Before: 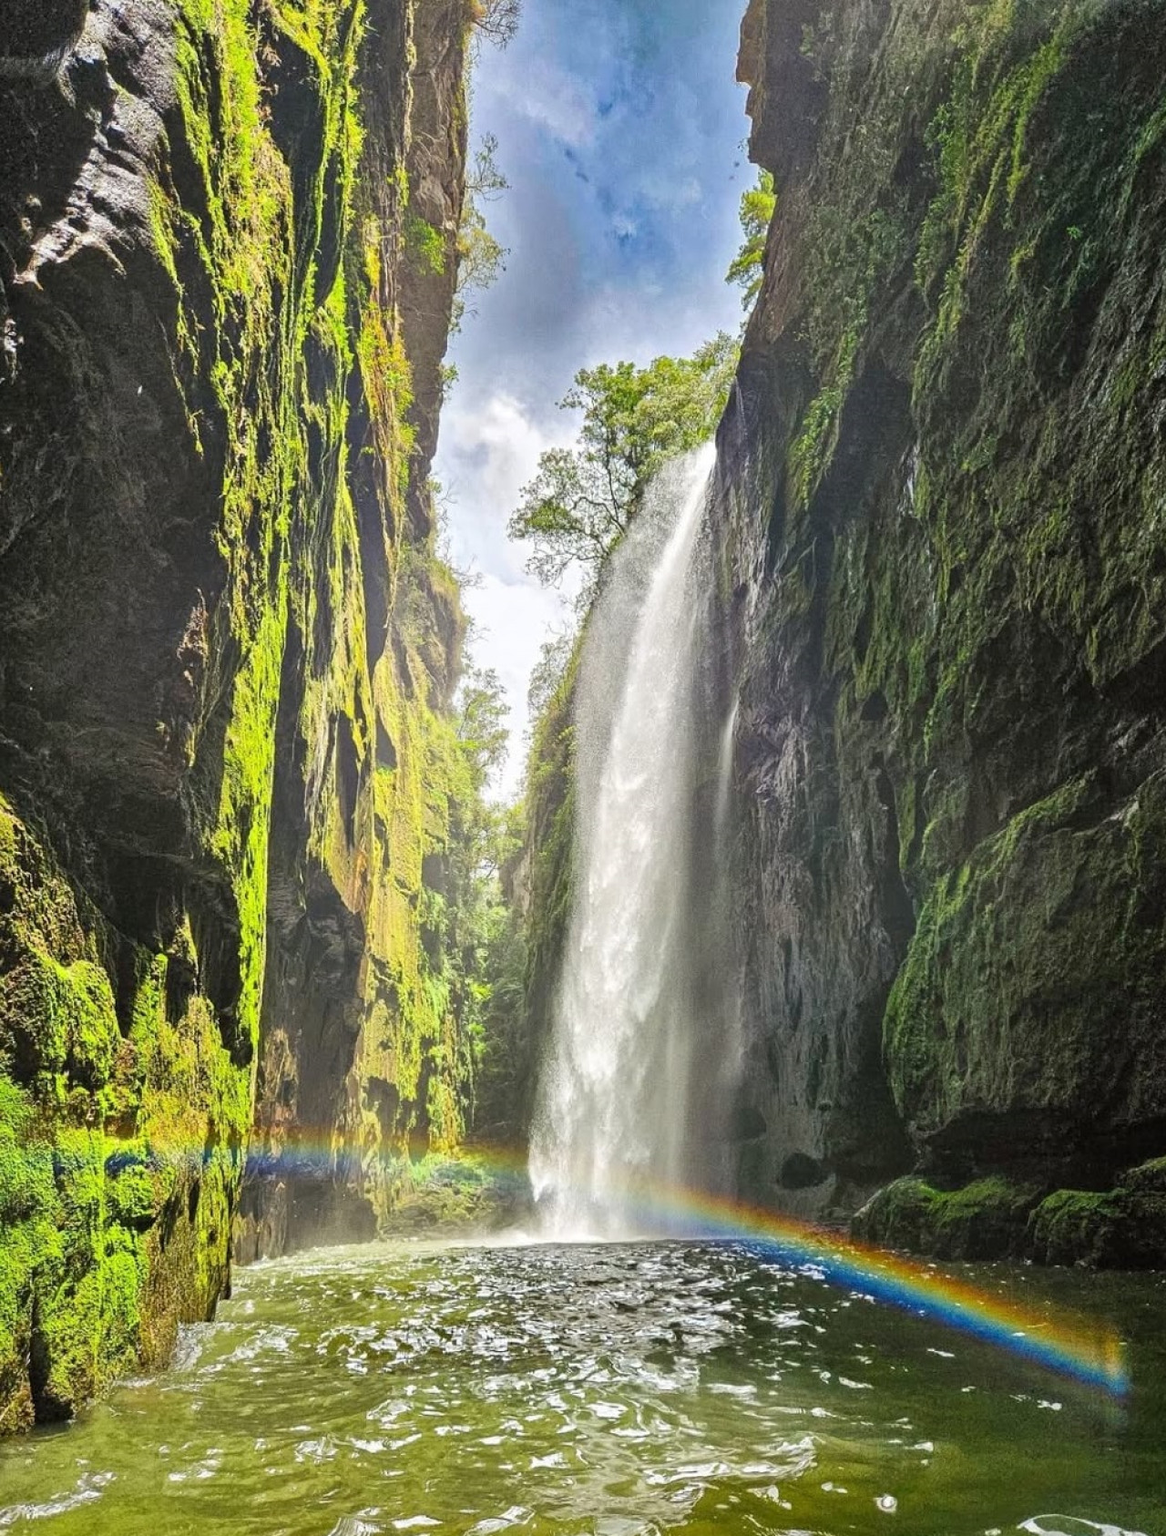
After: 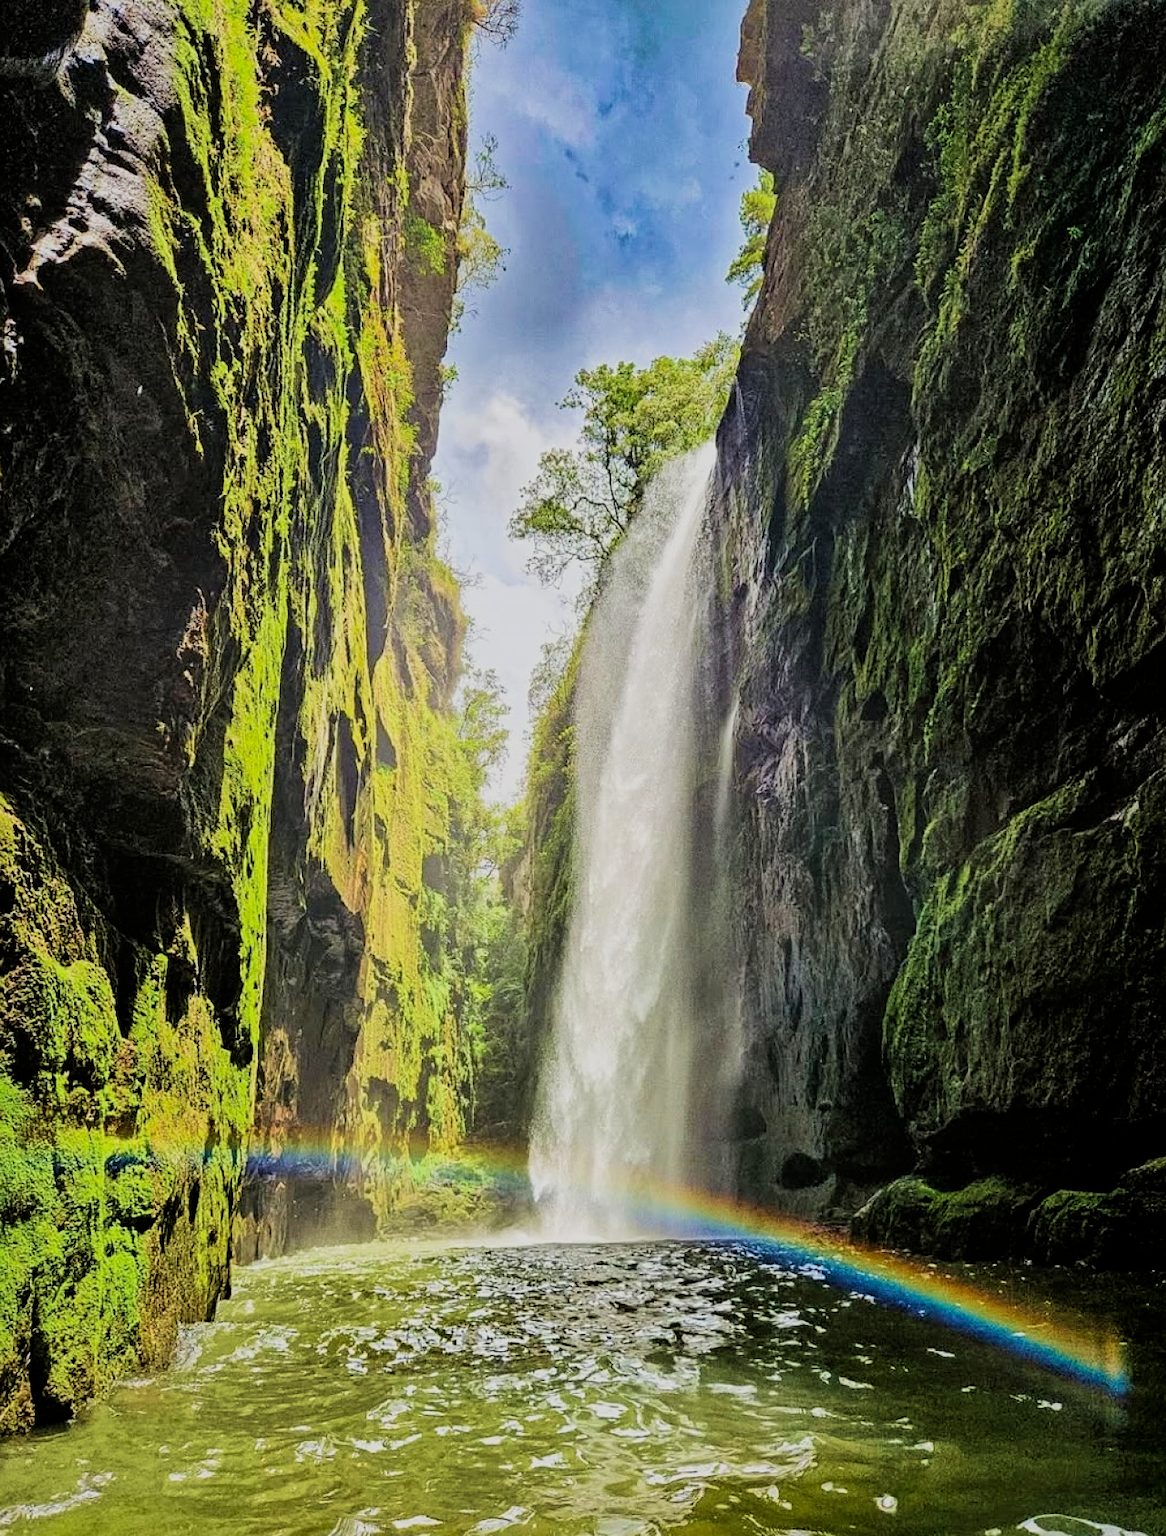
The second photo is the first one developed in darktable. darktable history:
velvia: strength 50%
filmic rgb: black relative exposure -5 EV, hardness 2.88, contrast 1.3, highlights saturation mix -30%
sharpen: amount 0.2
shadows and highlights: shadows -20, white point adjustment -2, highlights -35
